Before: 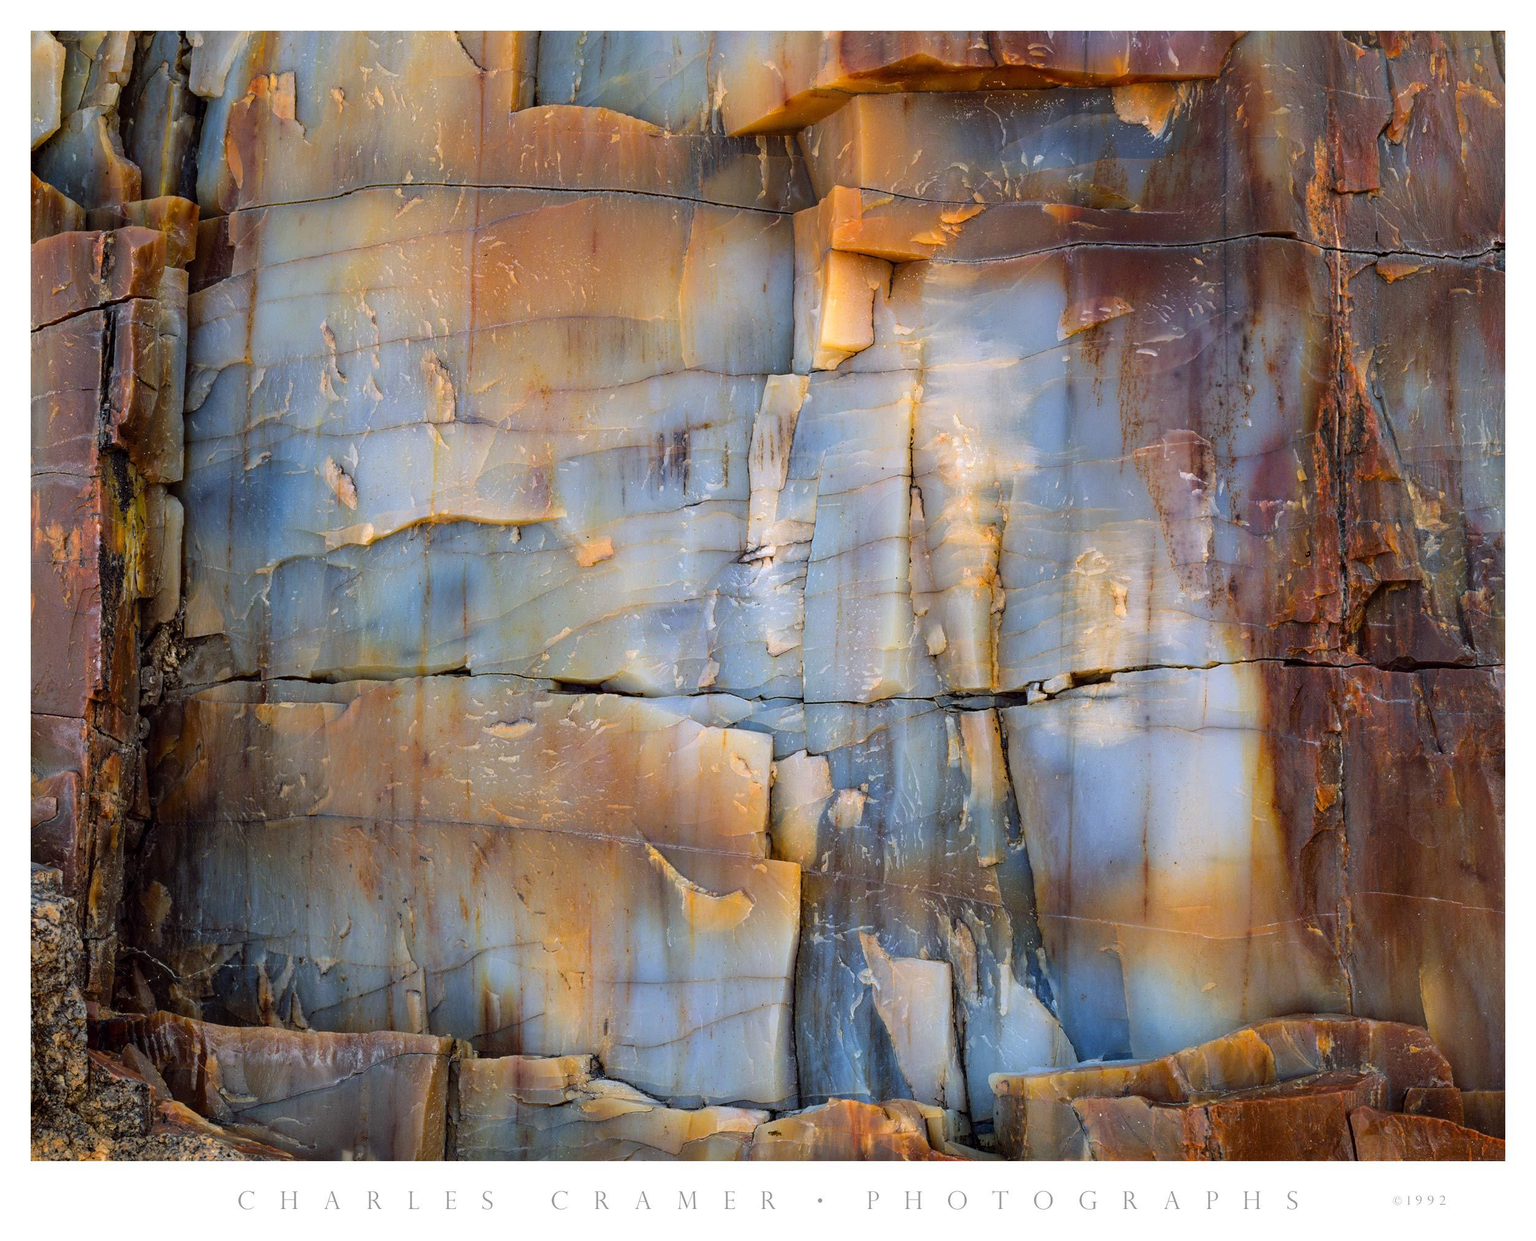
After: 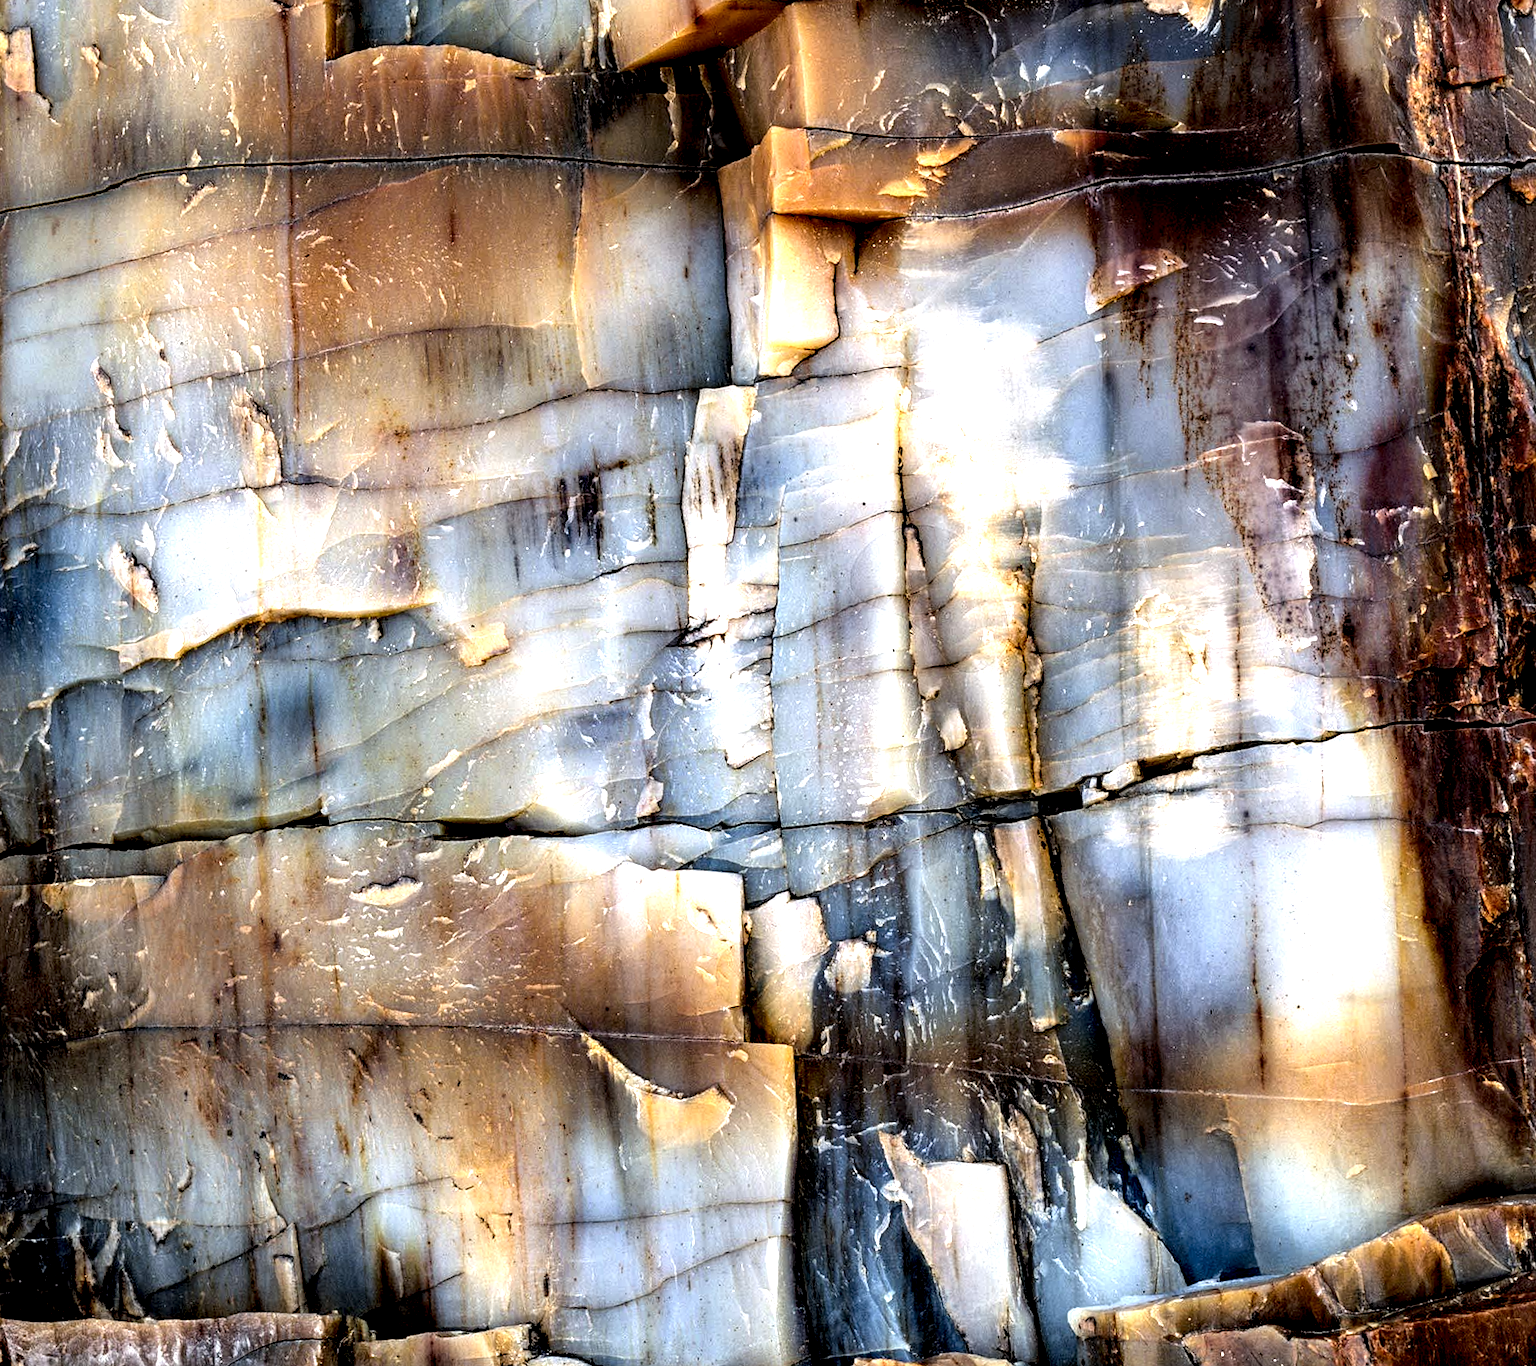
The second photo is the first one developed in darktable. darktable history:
crop and rotate: left 17.046%, top 10.659%, right 12.989%, bottom 14.553%
tone equalizer: on, module defaults
local contrast: highlights 115%, shadows 42%, detail 293%
rotate and perspective: rotation -4.25°, automatic cropping off
